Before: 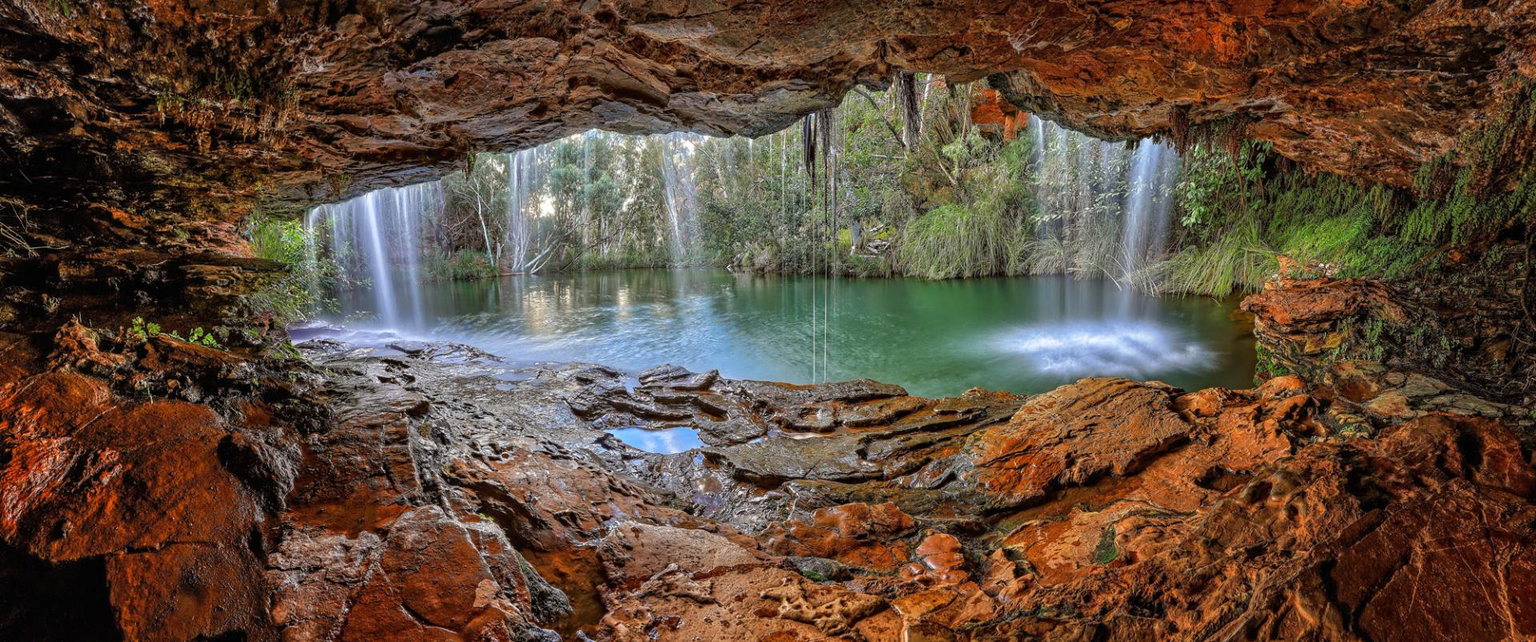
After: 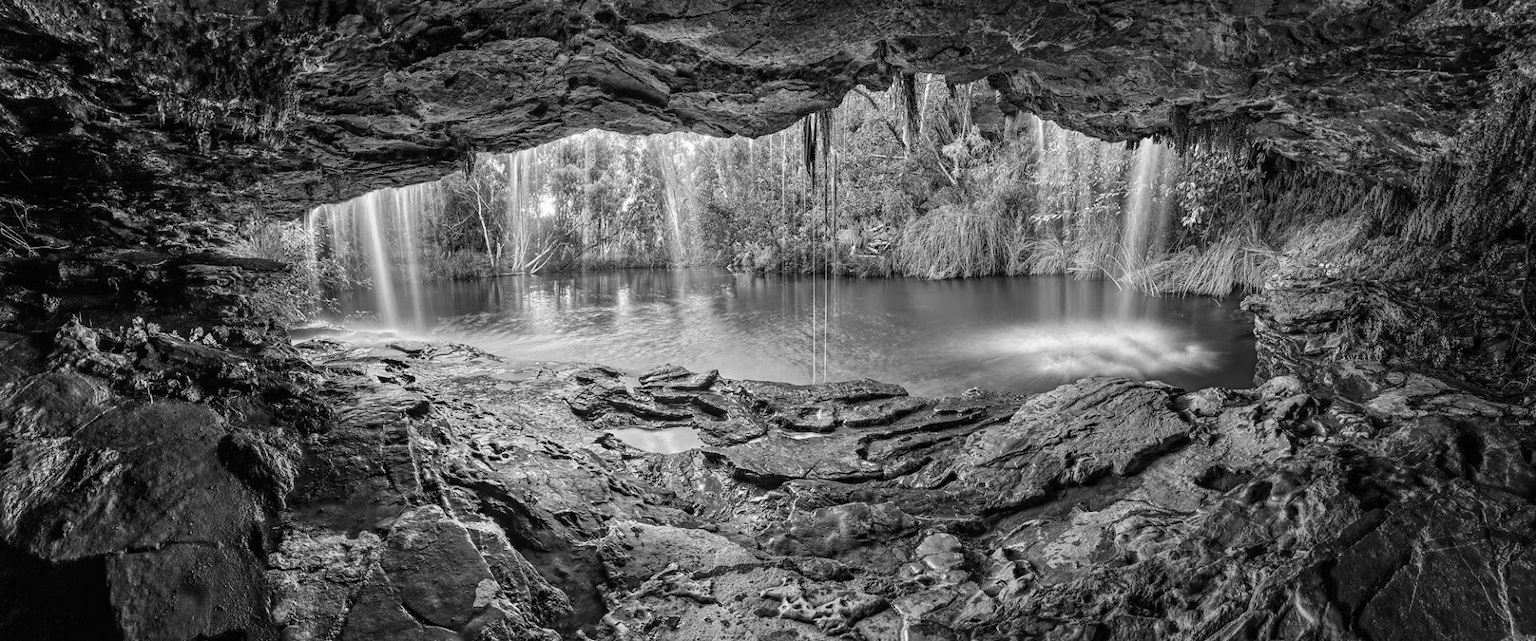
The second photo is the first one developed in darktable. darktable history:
contrast brightness saturation: contrast 0.23, brightness 0.1, saturation 0.29
monochrome: a -6.99, b 35.61, size 1.4
